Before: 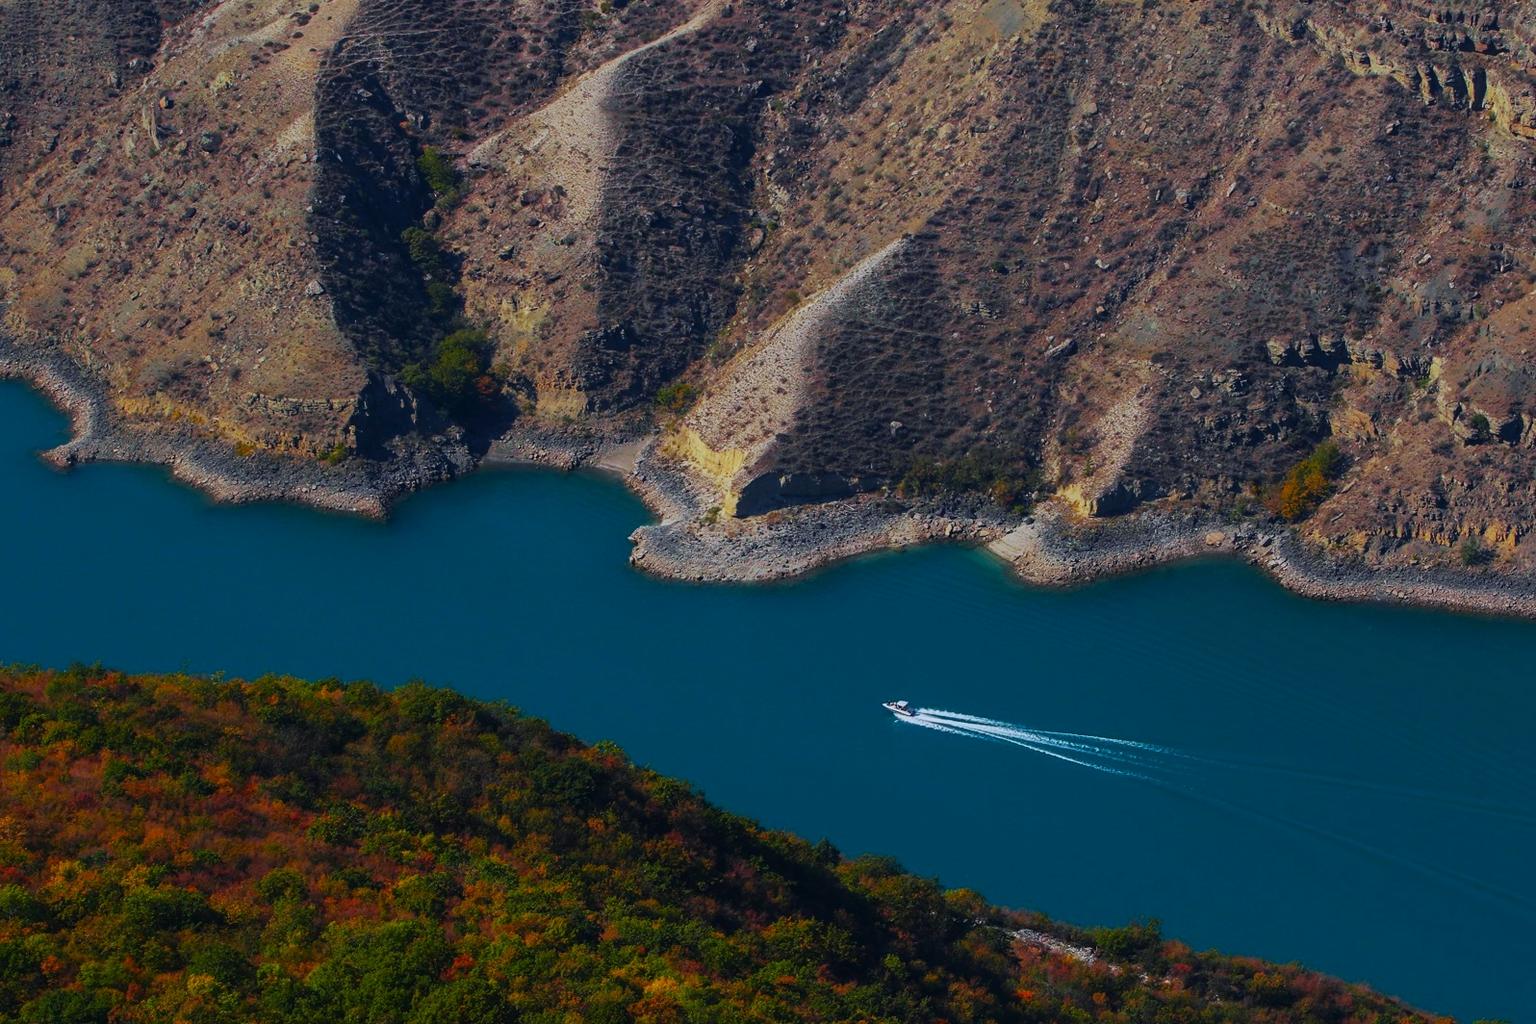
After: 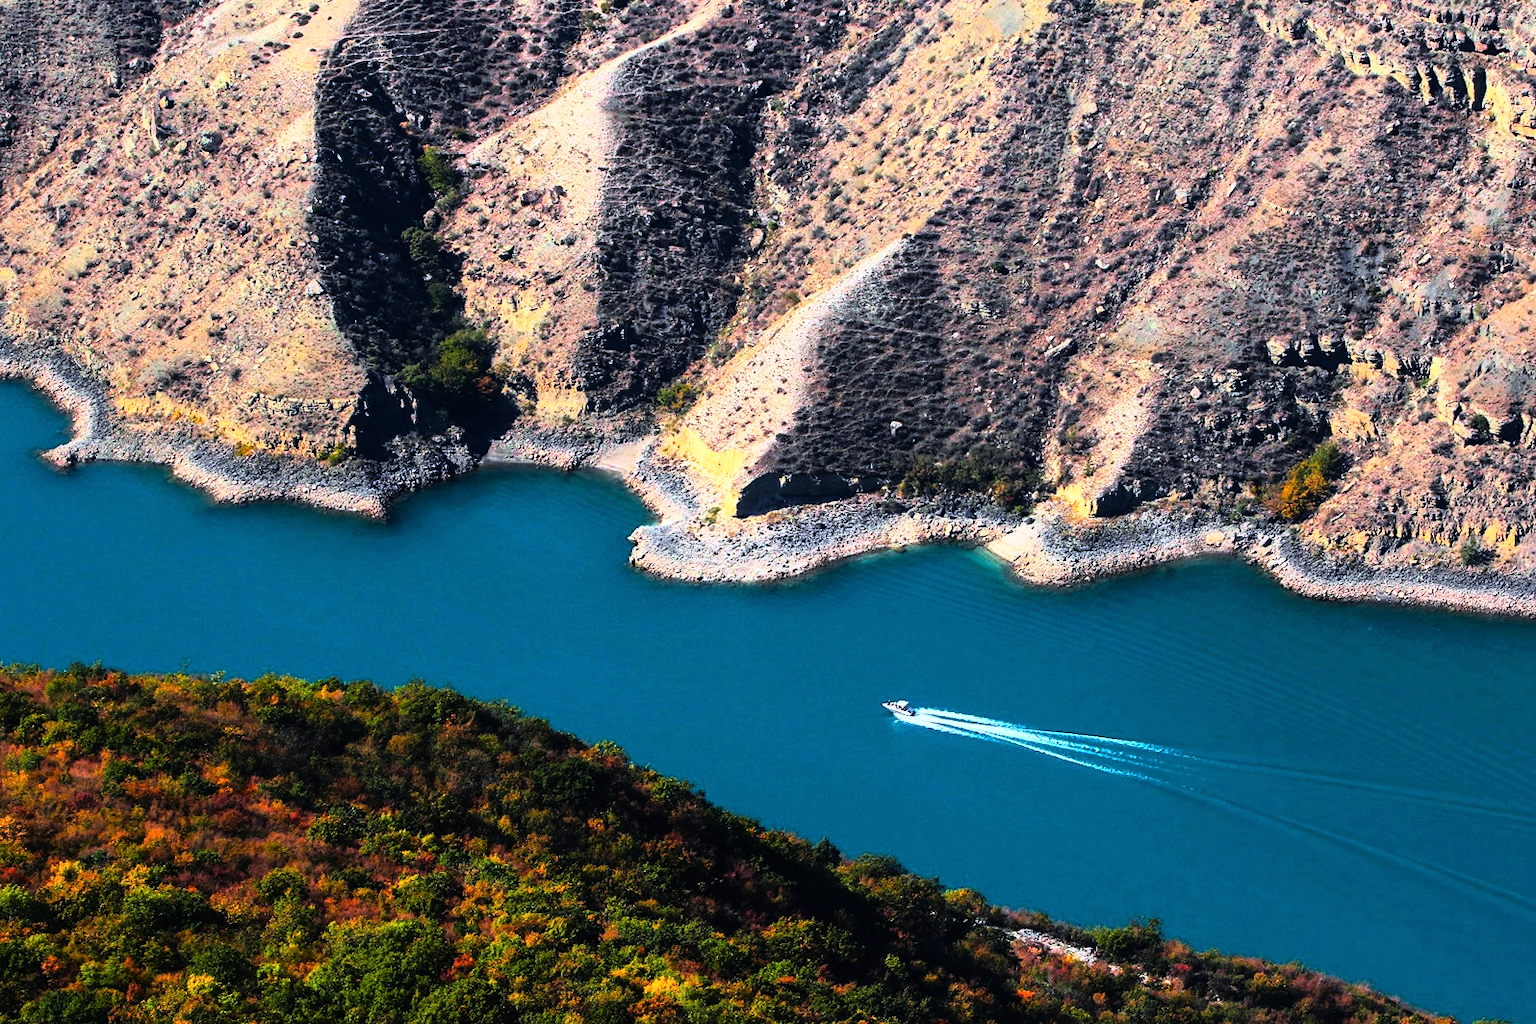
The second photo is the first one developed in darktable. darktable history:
rgb curve: curves: ch0 [(0, 0) (0.21, 0.15) (0.24, 0.21) (0.5, 0.75) (0.75, 0.96) (0.89, 0.99) (1, 1)]; ch1 [(0, 0.02) (0.21, 0.13) (0.25, 0.2) (0.5, 0.67) (0.75, 0.9) (0.89, 0.97) (1, 1)]; ch2 [(0, 0.02) (0.21, 0.13) (0.25, 0.2) (0.5, 0.67) (0.75, 0.9) (0.89, 0.97) (1, 1)], compensate middle gray true
exposure: black level correction 0, exposure 0.7 EV, compensate exposure bias true, compensate highlight preservation false
